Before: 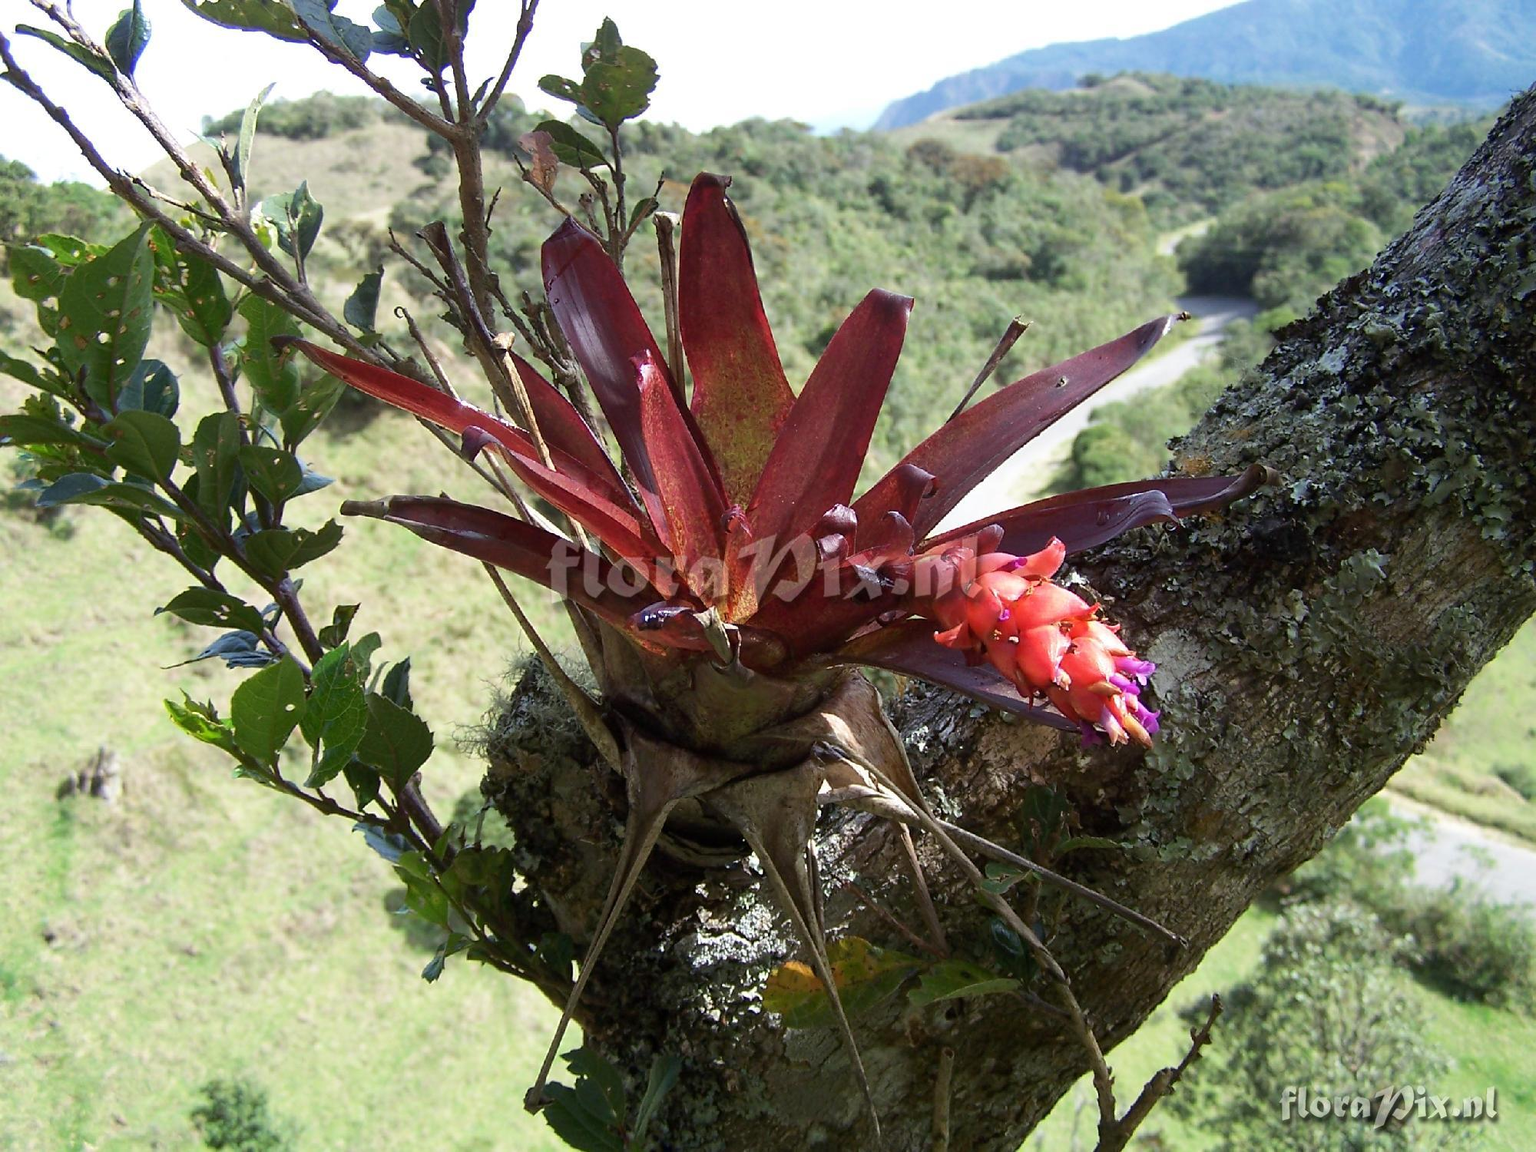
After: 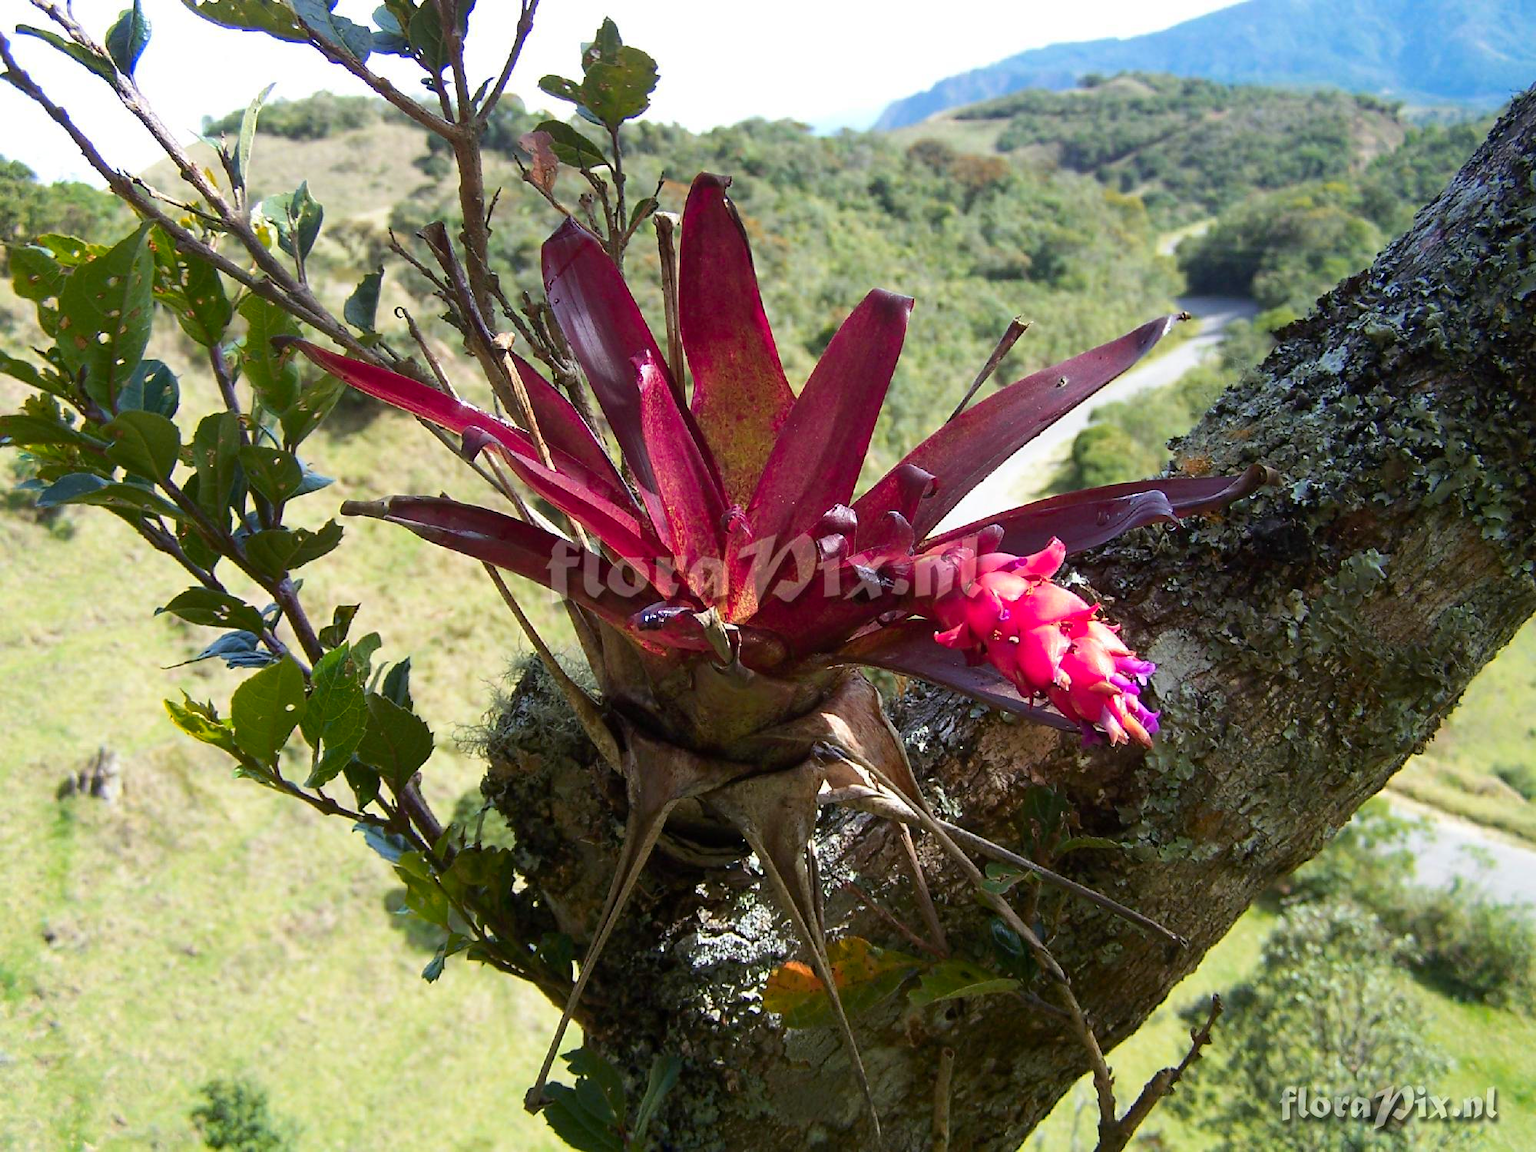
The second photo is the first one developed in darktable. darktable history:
color zones: curves: ch1 [(0.24, 0.634) (0.75, 0.5)]; ch2 [(0.253, 0.437) (0.745, 0.491)]
